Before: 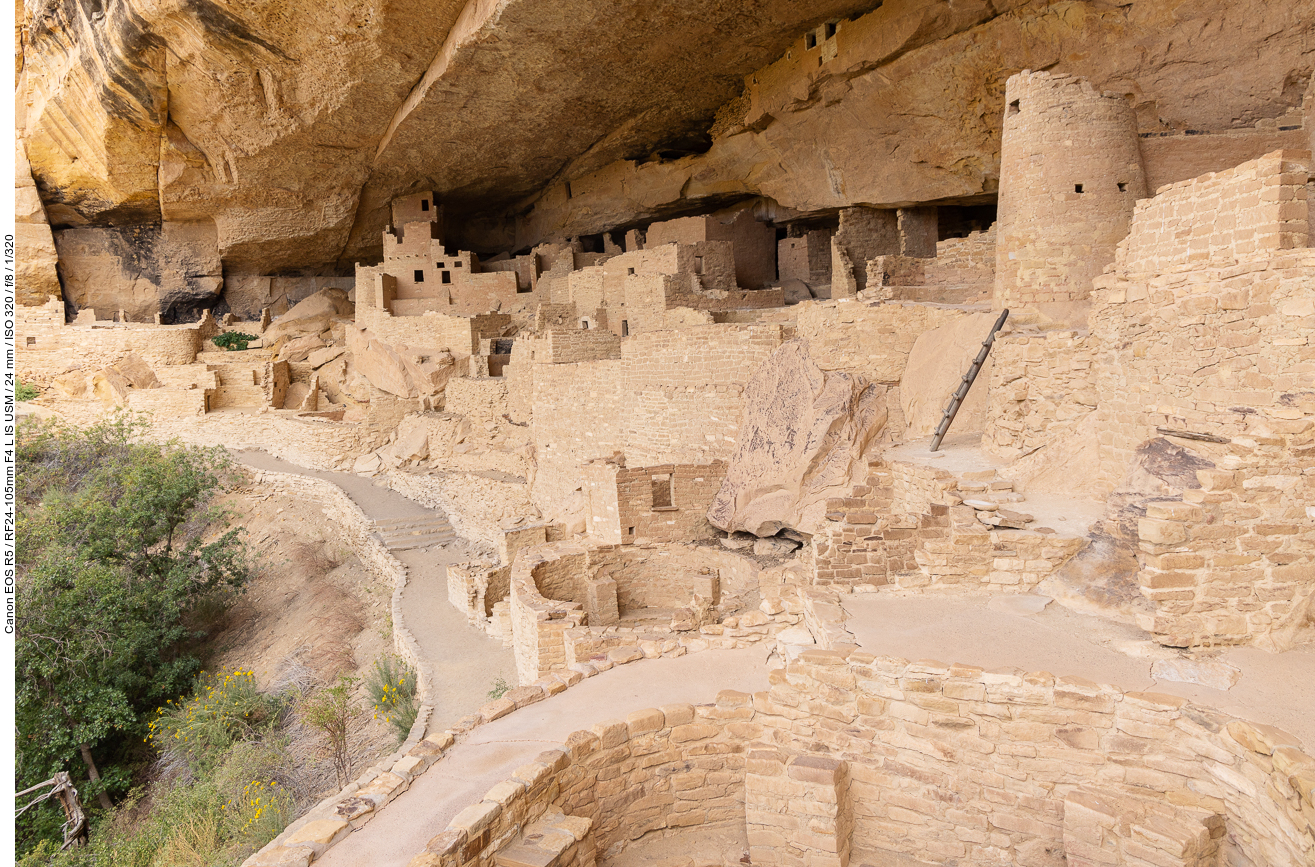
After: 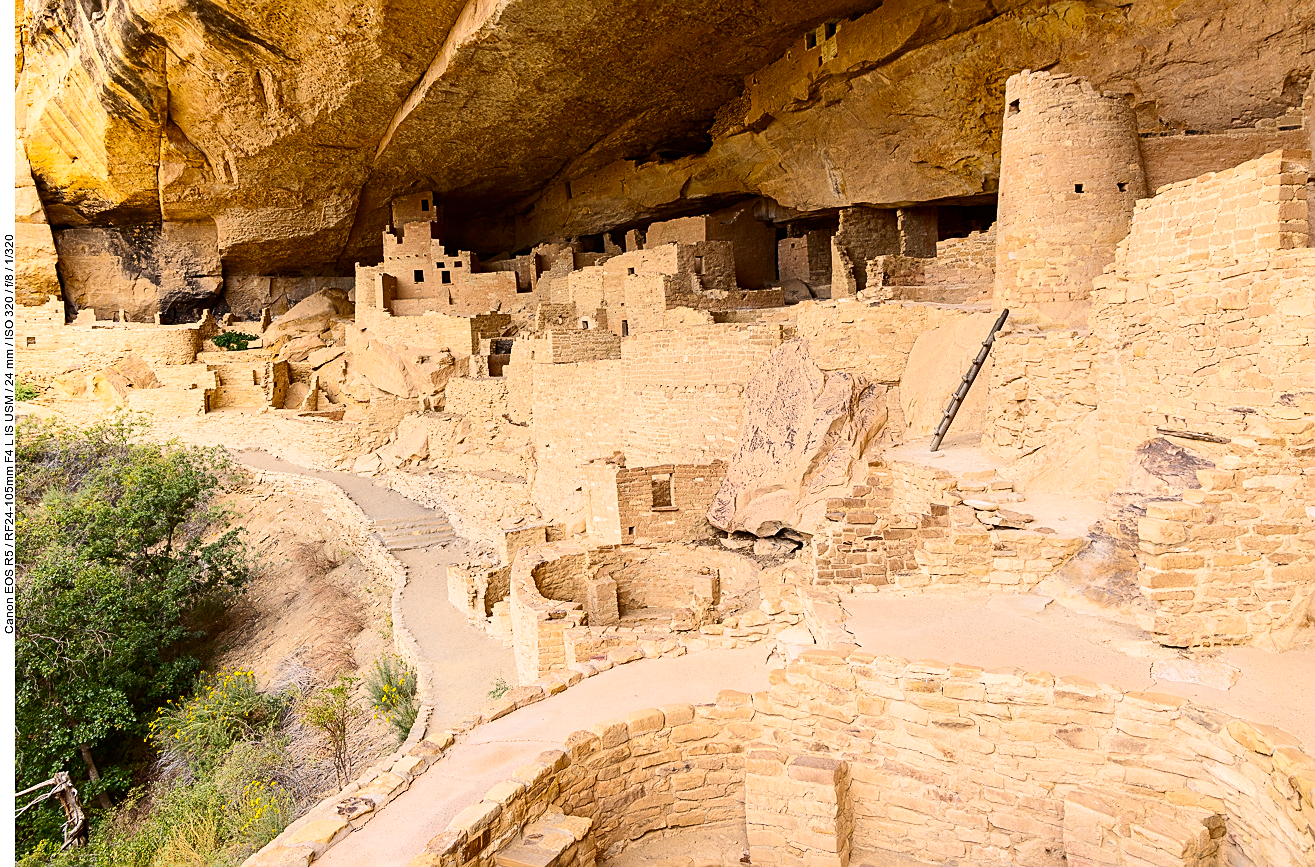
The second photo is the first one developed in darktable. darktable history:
contrast brightness saturation: contrast 0.28
color balance rgb: perceptual saturation grading › global saturation 20%, global vibrance 20%
color contrast: green-magenta contrast 1.1, blue-yellow contrast 1.1, unbound 0
sharpen: on, module defaults
